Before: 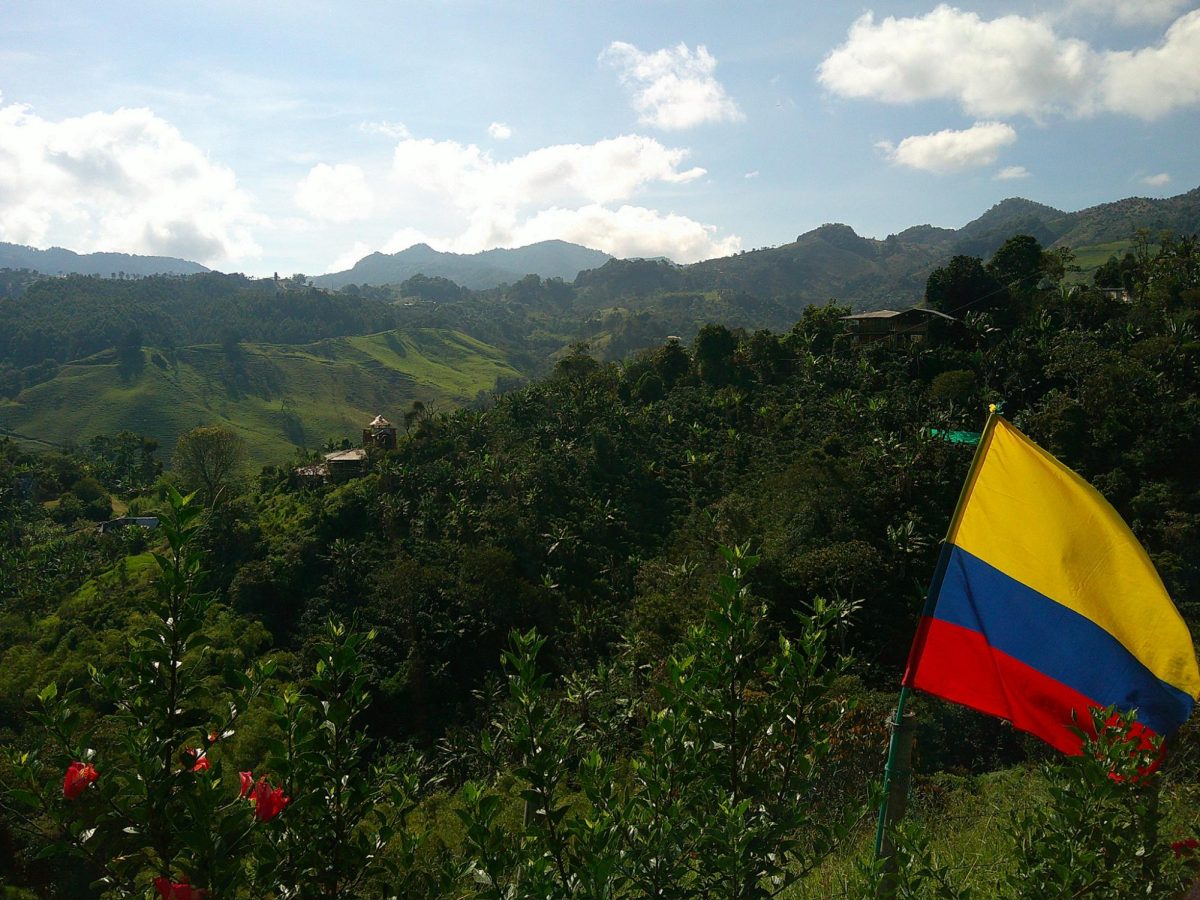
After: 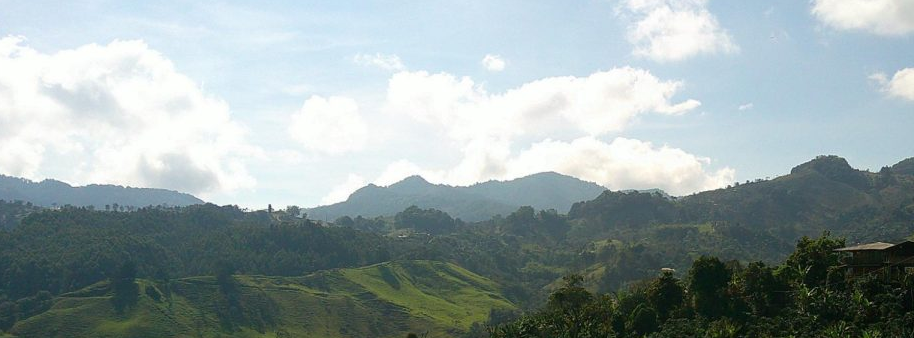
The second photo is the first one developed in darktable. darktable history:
crop: left 0.528%, top 7.644%, right 23.233%, bottom 54.74%
